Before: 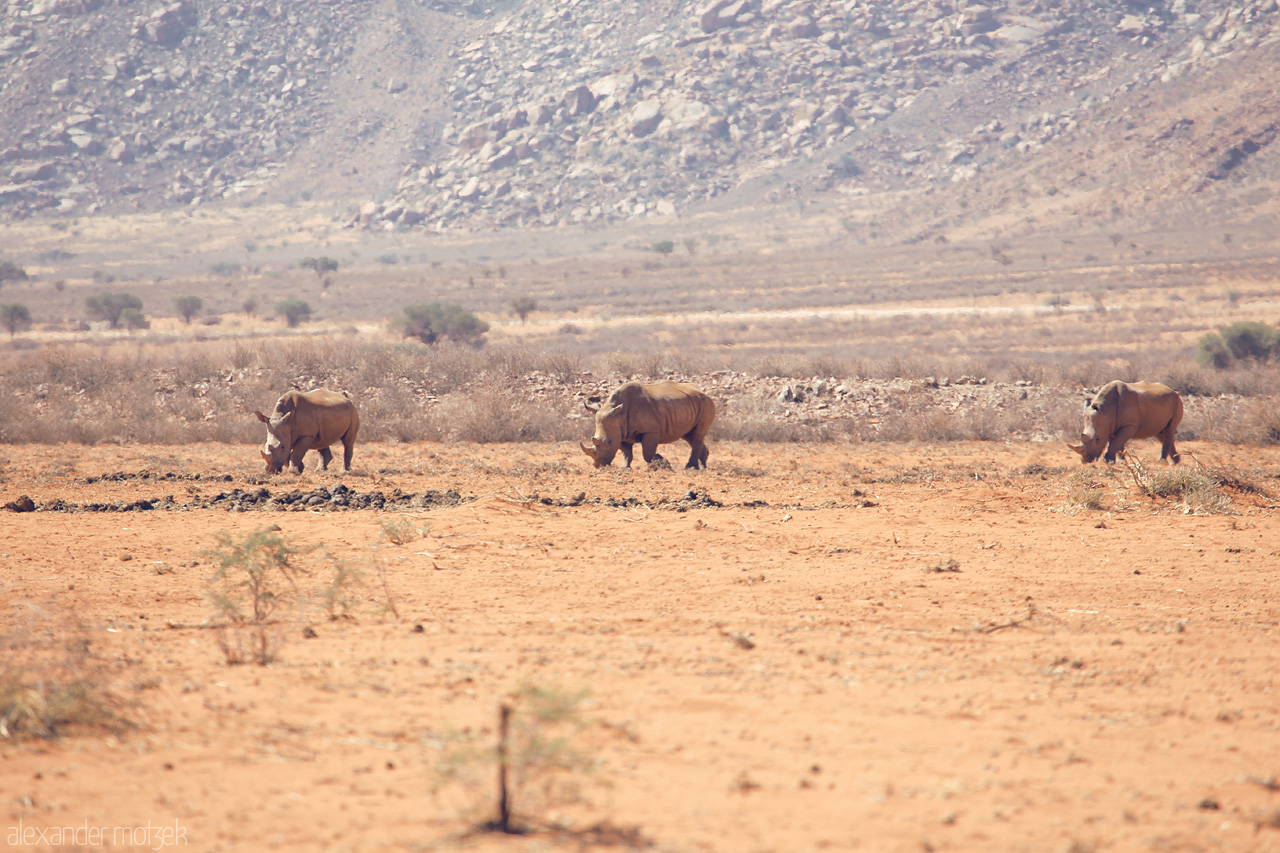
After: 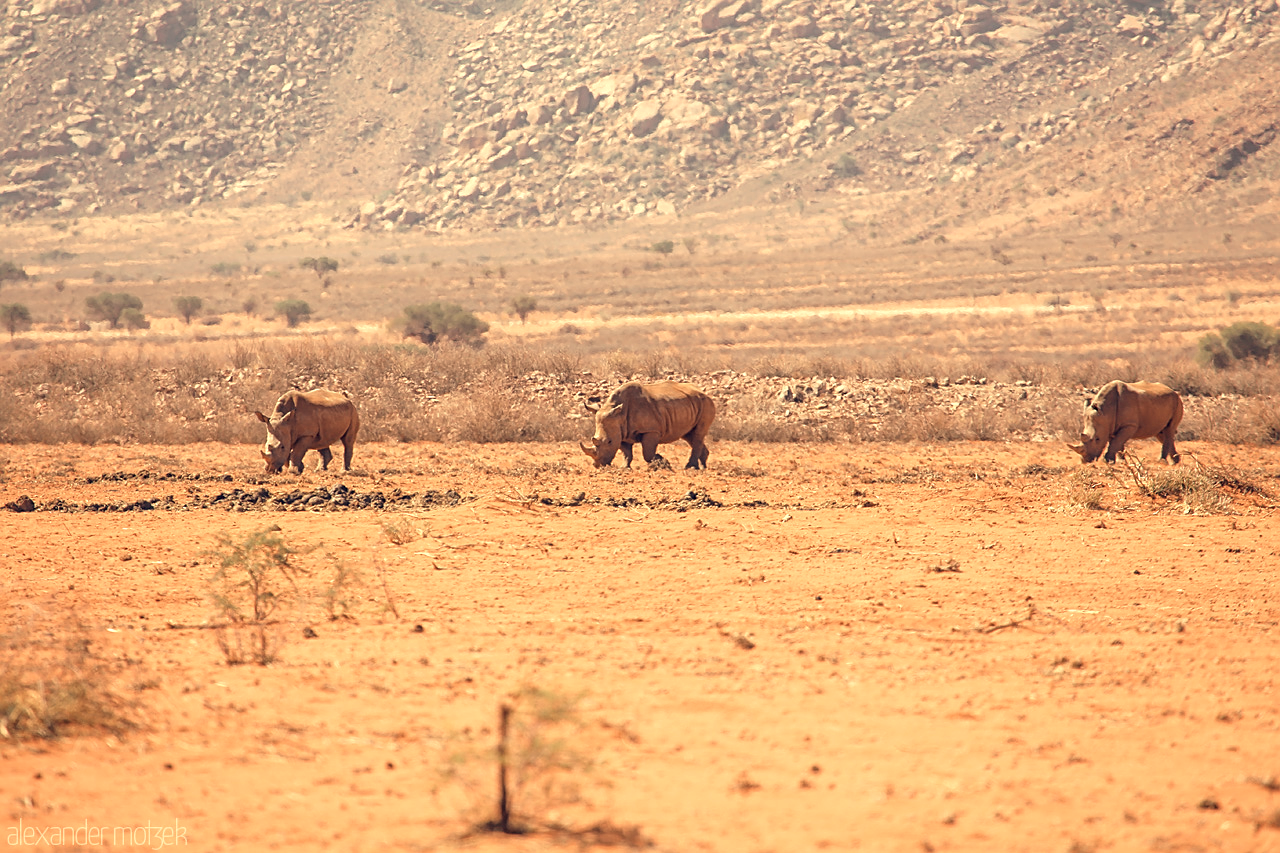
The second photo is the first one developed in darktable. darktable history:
white balance: red 1.138, green 0.996, blue 0.812
sharpen: on, module defaults
local contrast: on, module defaults
